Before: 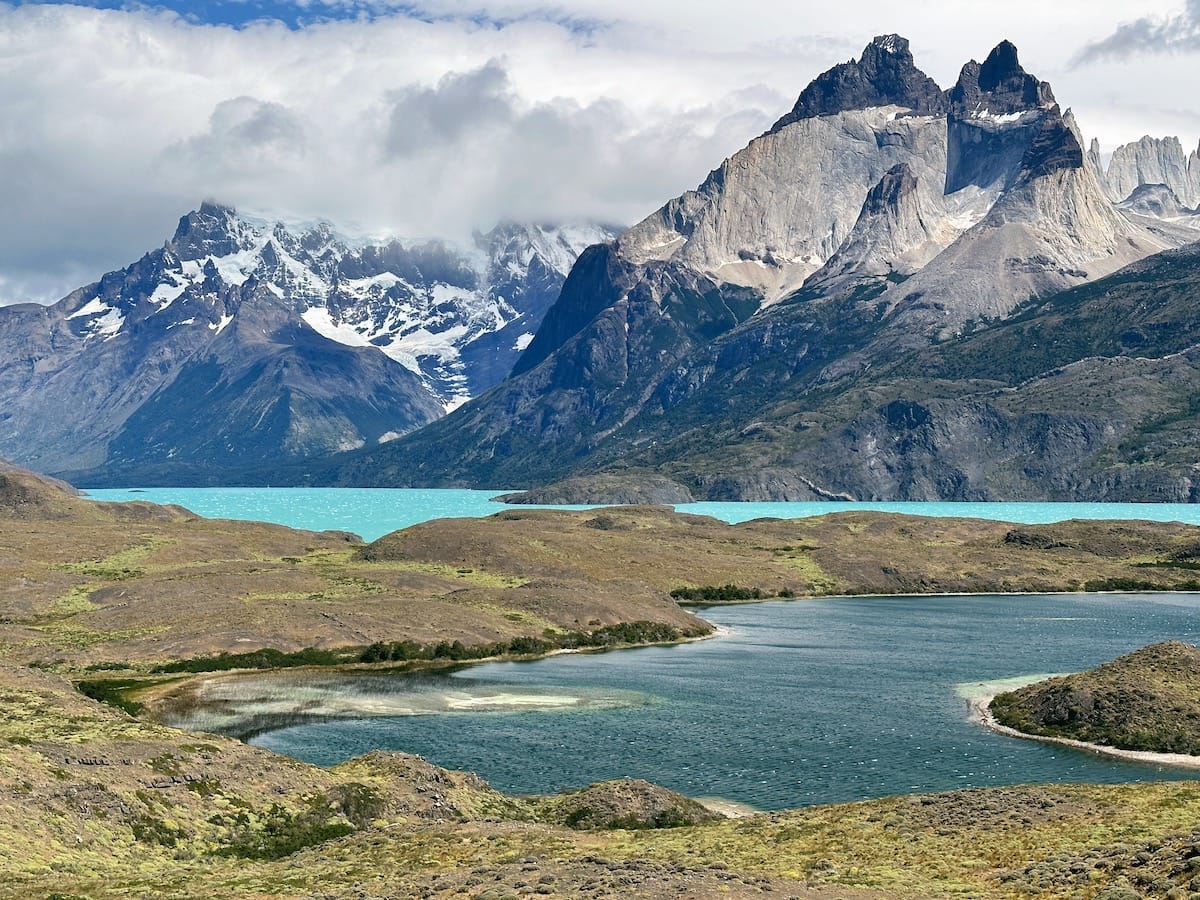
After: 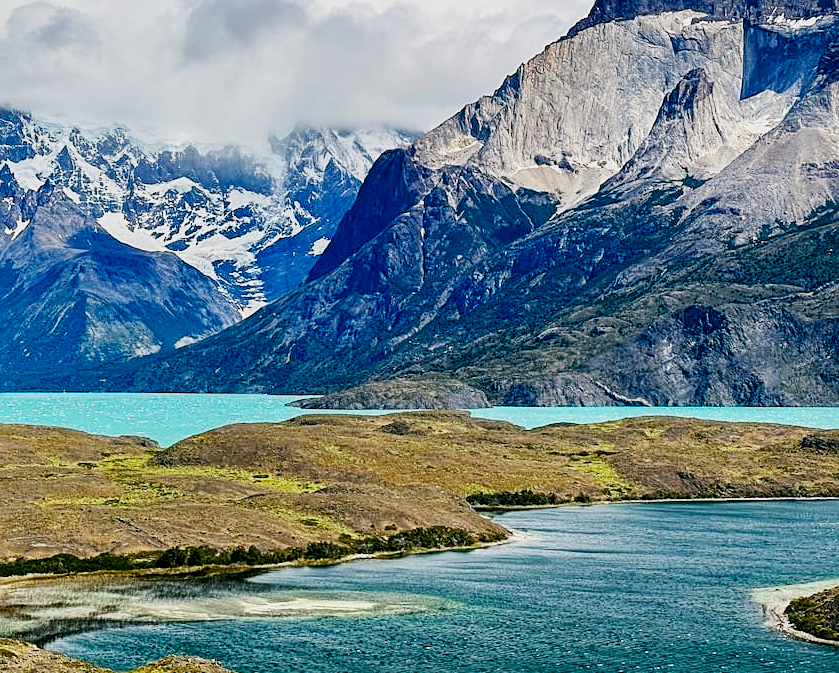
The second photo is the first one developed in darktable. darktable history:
crop and rotate: left 17.046%, top 10.659%, right 12.989%, bottom 14.553%
color balance rgb: linear chroma grading › global chroma 15%, perceptual saturation grading › global saturation 30%
sharpen: on, module defaults
local contrast: highlights 99%, shadows 86%, detail 160%, midtone range 0.2
sigmoid: contrast 1.7, skew -0.2, preserve hue 0%, red attenuation 0.1, red rotation 0.035, green attenuation 0.1, green rotation -0.017, blue attenuation 0.15, blue rotation -0.052, base primaries Rec2020
